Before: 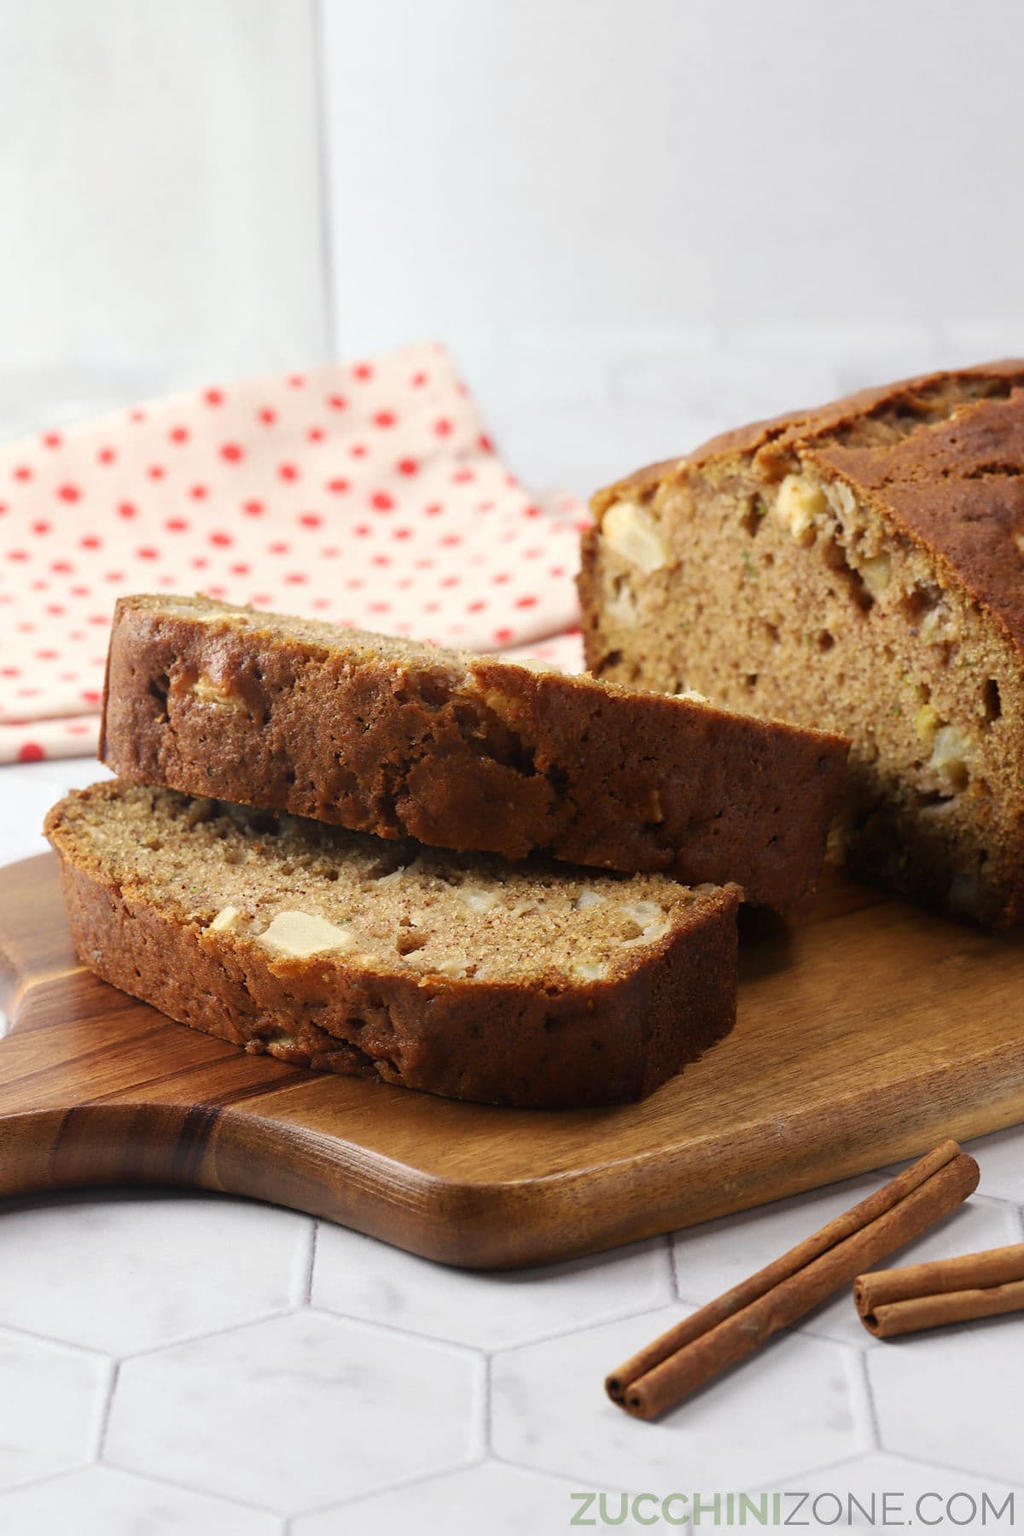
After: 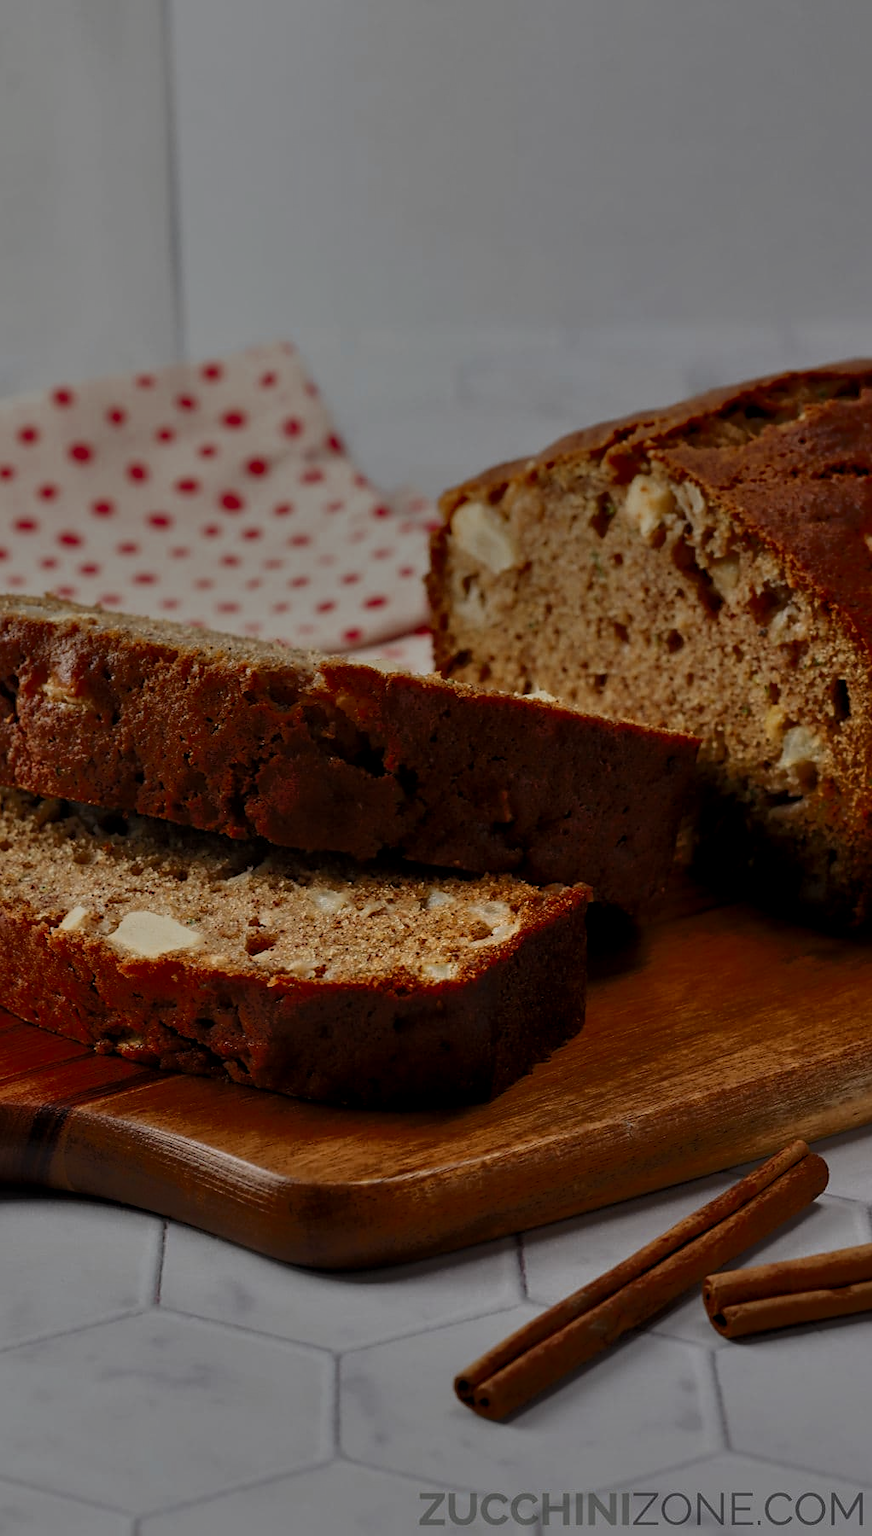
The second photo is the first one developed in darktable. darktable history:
crop and rotate: left 14.773%
local contrast: on, module defaults
exposure: exposure -2.446 EV, compensate exposure bias true, compensate highlight preservation false
tone curve: curves: ch0 [(0, 0) (0.003, 0.004) (0.011, 0.005) (0.025, 0.014) (0.044, 0.037) (0.069, 0.059) (0.1, 0.096) (0.136, 0.116) (0.177, 0.133) (0.224, 0.177) (0.277, 0.255) (0.335, 0.319) (0.399, 0.385) (0.468, 0.457) (0.543, 0.545) (0.623, 0.621) (0.709, 0.705) (0.801, 0.801) (0.898, 0.901) (1, 1)], color space Lab, independent channels, preserve colors none
color zones: curves: ch0 [(0, 0.363) (0.128, 0.373) (0.25, 0.5) (0.402, 0.407) (0.521, 0.525) (0.63, 0.559) (0.729, 0.662) (0.867, 0.471)]; ch1 [(0, 0.515) (0.136, 0.618) (0.25, 0.5) (0.378, 0) (0.516, 0) (0.622, 0.593) (0.737, 0.819) (0.87, 0.593)]; ch2 [(0, 0.529) (0.128, 0.471) (0.282, 0.451) (0.386, 0.662) (0.516, 0.525) (0.633, 0.554) (0.75, 0.62) (0.875, 0.441)]
shadows and highlights: soften with gaussian
contrast brightness saturation: contrast 0.199, brightness 0.162, saturation 0.216
sharpen: amount 0.218
